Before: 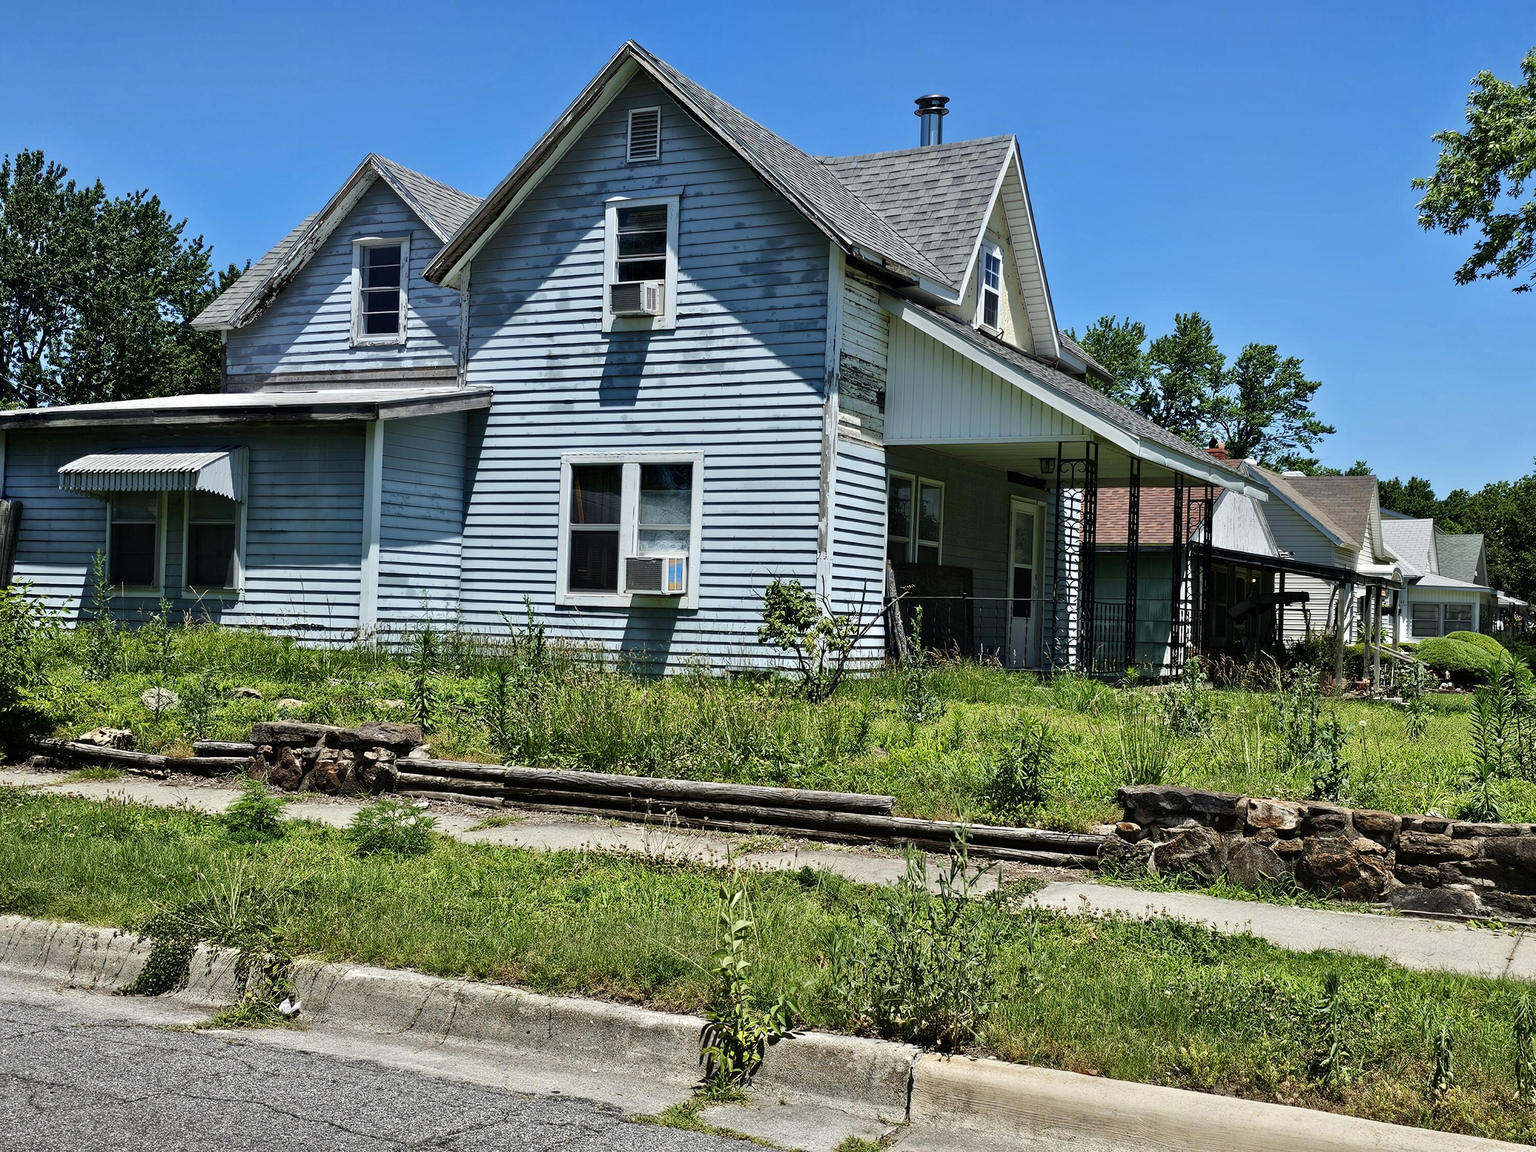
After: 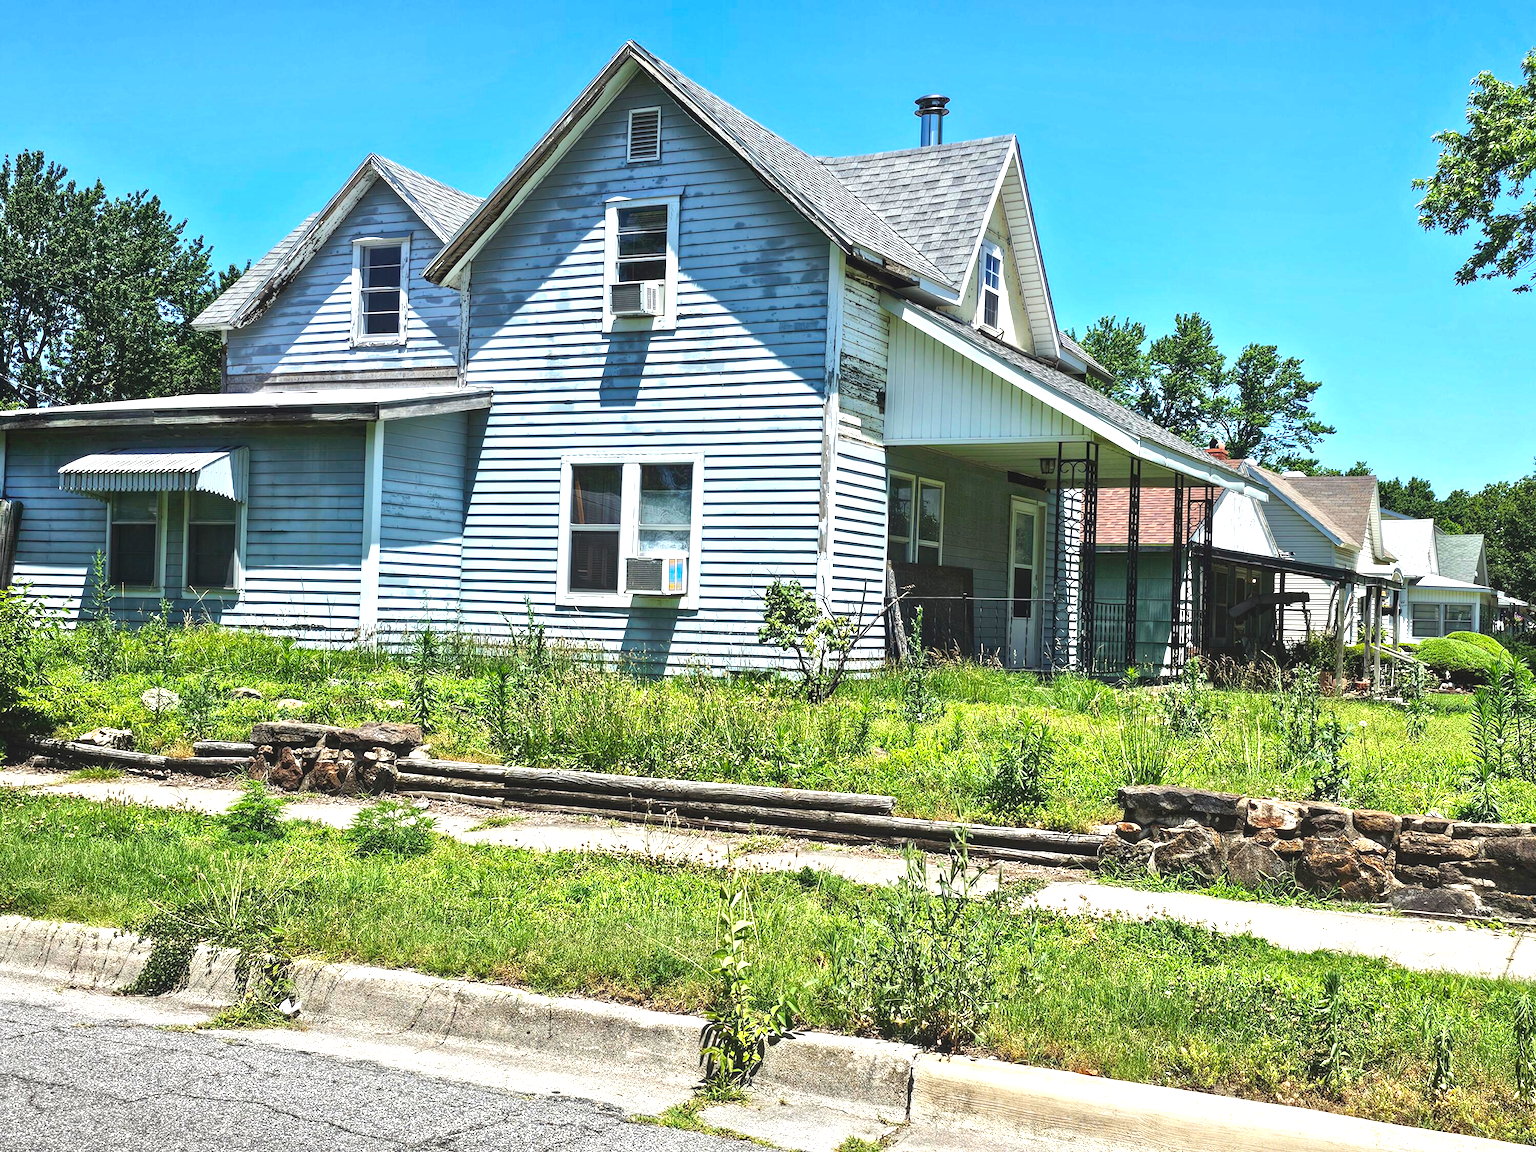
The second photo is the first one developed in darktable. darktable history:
local contrast: detail 110%
exposure: black level correction -0.002, exposure 1.115 EV, compensate highlight preservation false
